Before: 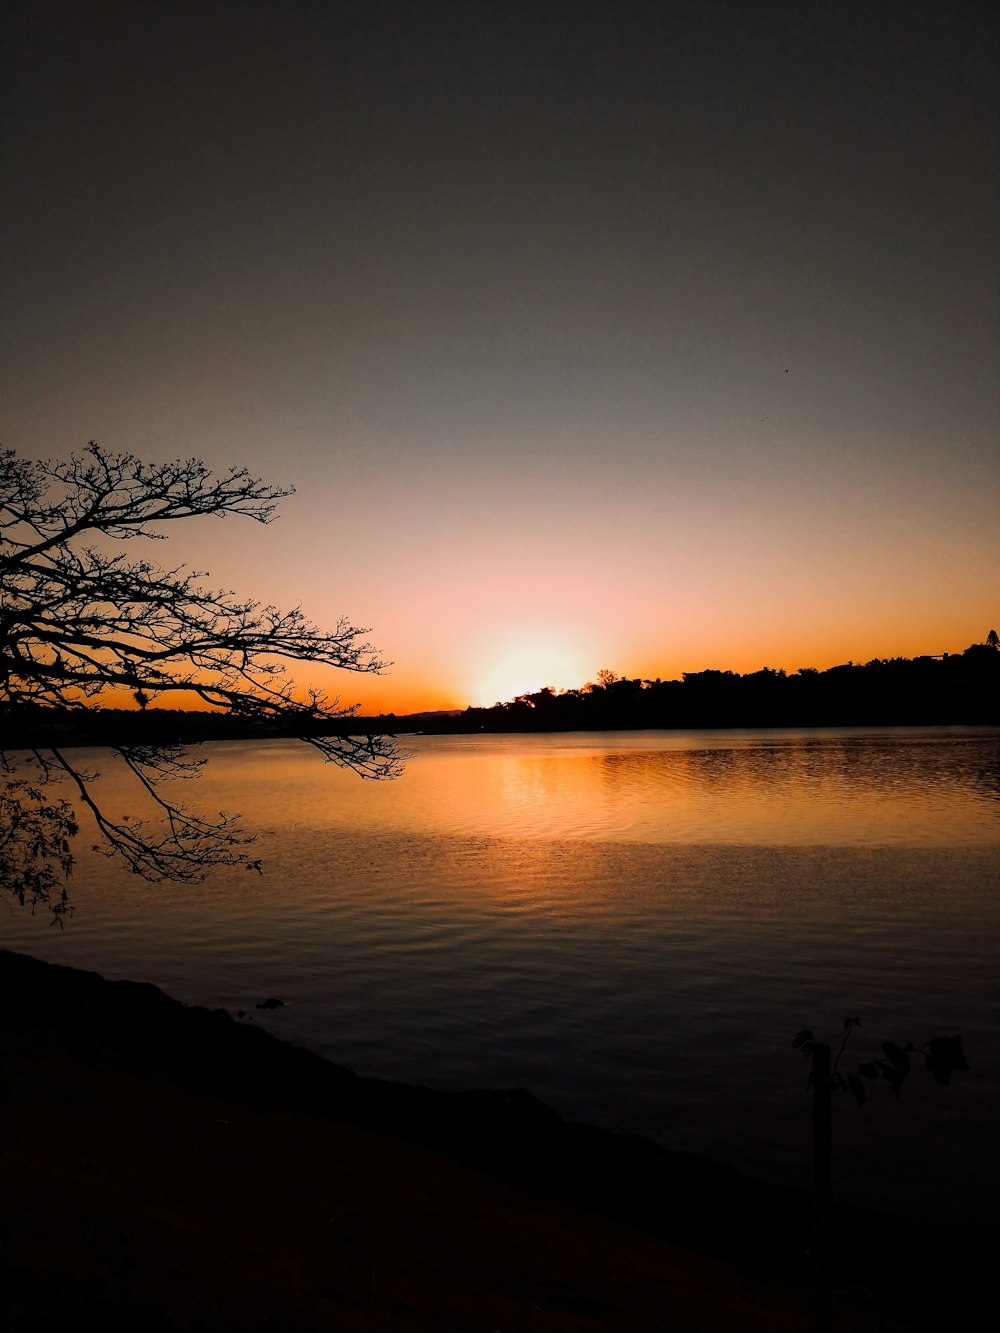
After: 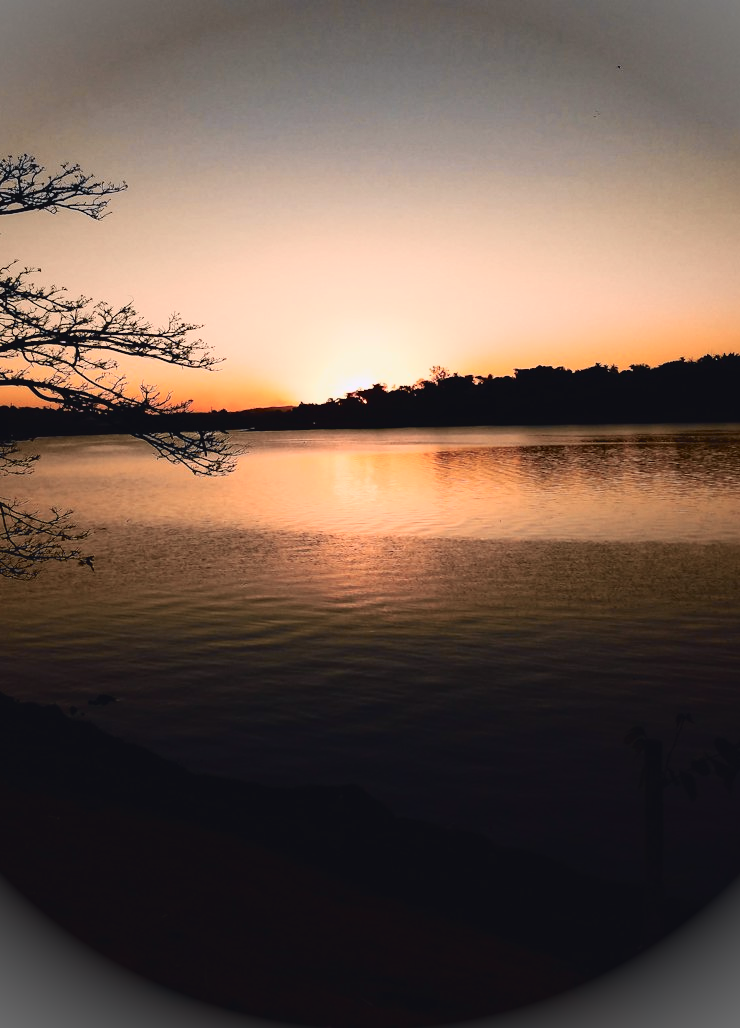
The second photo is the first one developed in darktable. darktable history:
crop: left 16.871%, top 22.857%, right 9.116%
white balance: emerald 1
vignetting: fall-off start 100%, brightness 0.3, saturation 0
tone curve: curves: ch0 [(0, 0.039) (0.104, 0.094) (0.285, 0.301) (0.673, 0.796) (0.845, 0.932) (0.994, 0.971)]; ch1 [(0, 0) (0.356, 0.385) (0.424, 0.405) (0.498, 0.502) (0.586, 0.57) (0.657, 0.642) (1, 1)]; ch2 [(0, 0) (0.424, 0.438) (0.46, 0.453) (0.515, 0.505) (0.557, 0.57) (0.612, 0.583) (0.722, 0.67) (1, 1)], color space Lab, independent channels, preserve colors none
